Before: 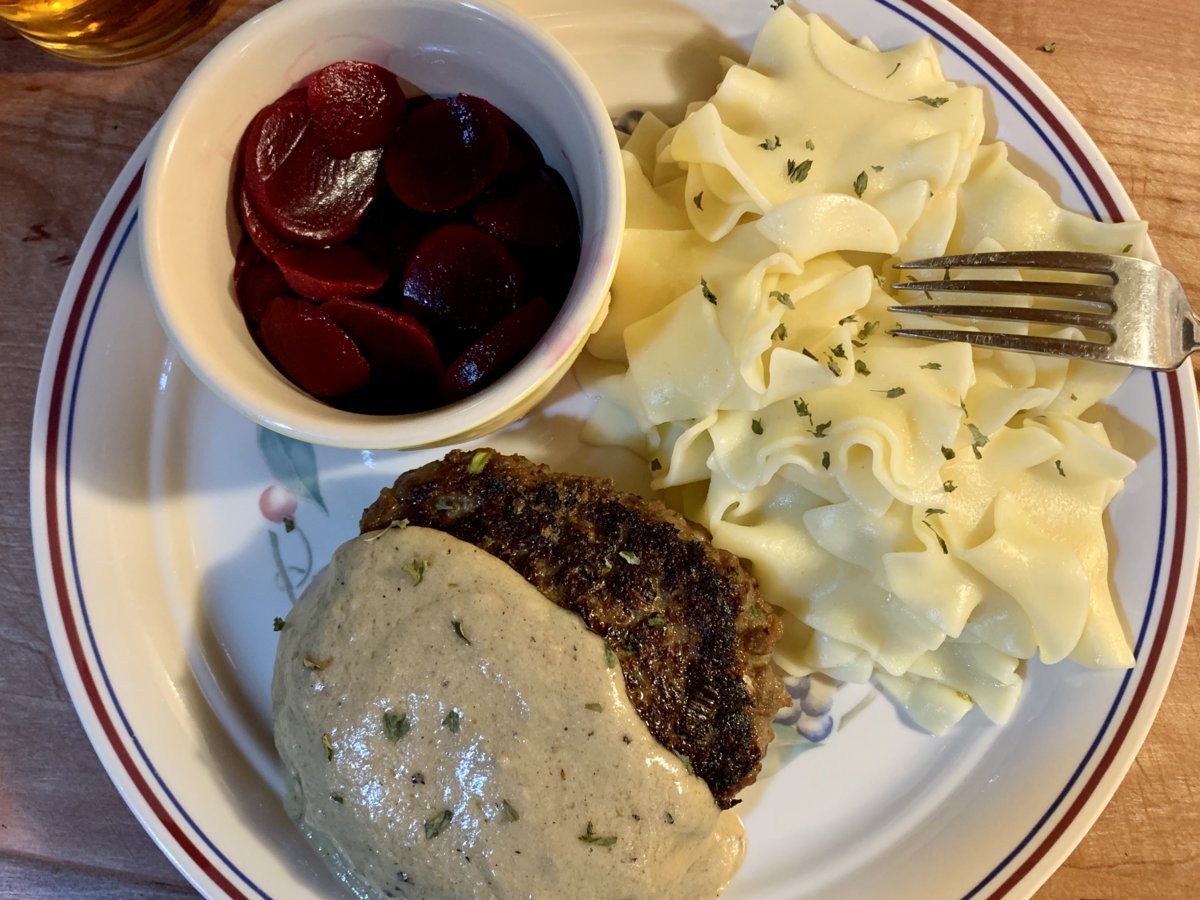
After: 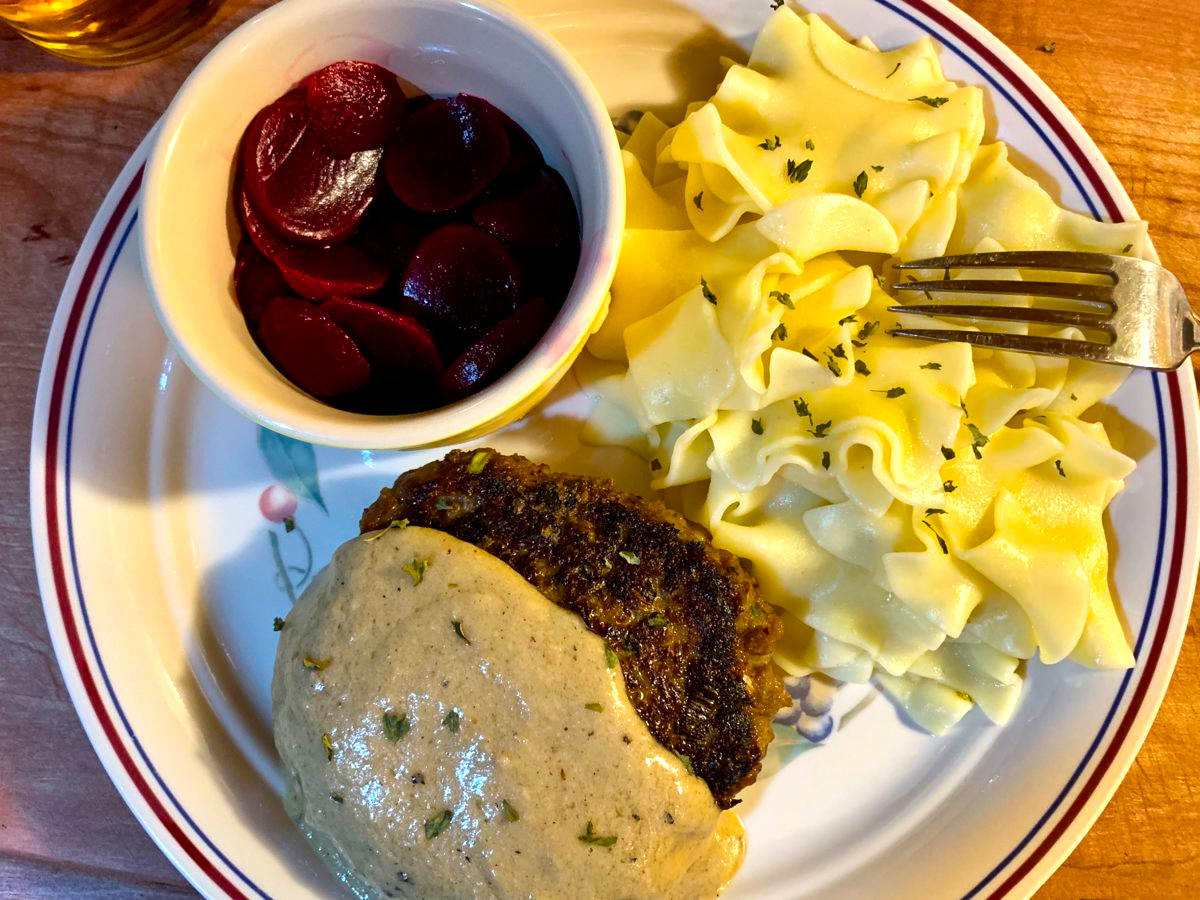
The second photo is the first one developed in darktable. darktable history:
color balance rgb: perceptual saturation grading › global saturation 31.312%, perceptual brilliance grading › global brilliance 11.795%, global vibrance 9.84%
shadows and highlights: white point adjustment 0.03, soften with gaussian
